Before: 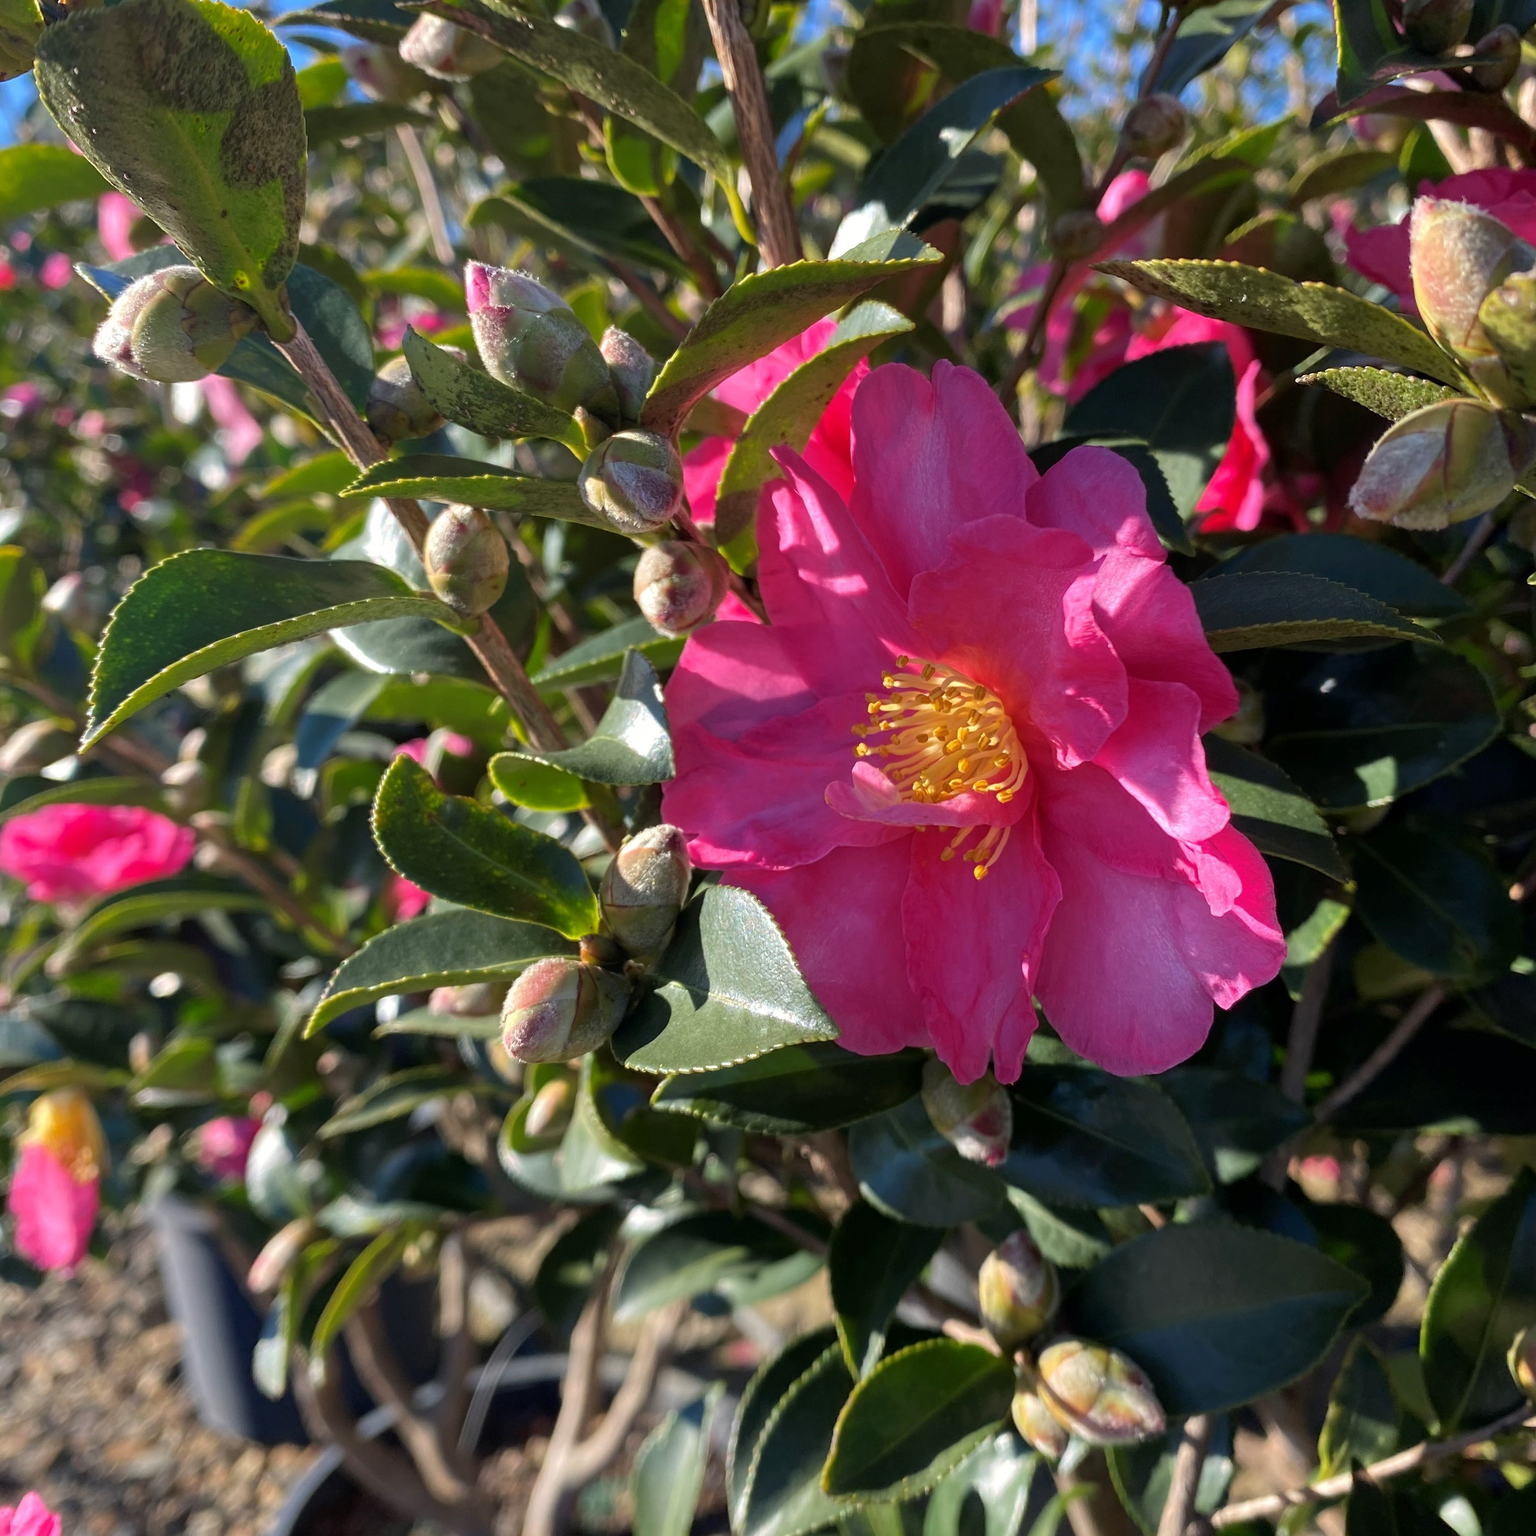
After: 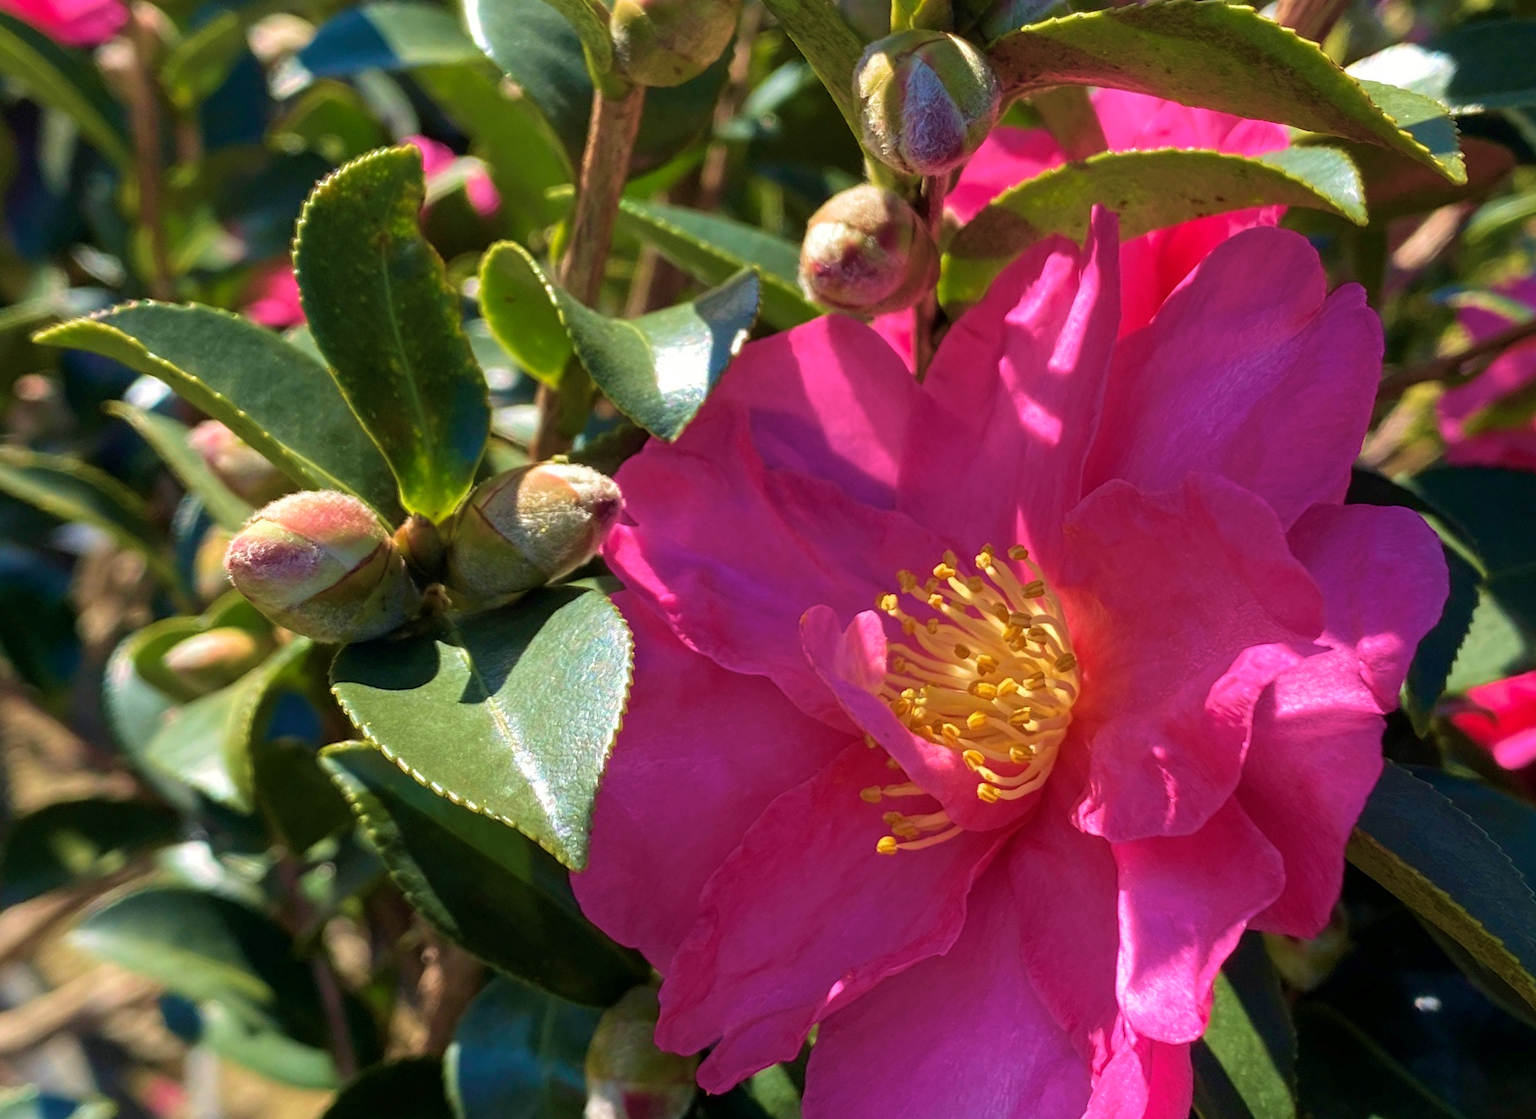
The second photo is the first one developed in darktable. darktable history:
crop and rotate: angle -44.47°, top 16.012%, right 0.863%, bottom 11.736%
velvia: strength 66.82%, mid-tones bias 0.976
